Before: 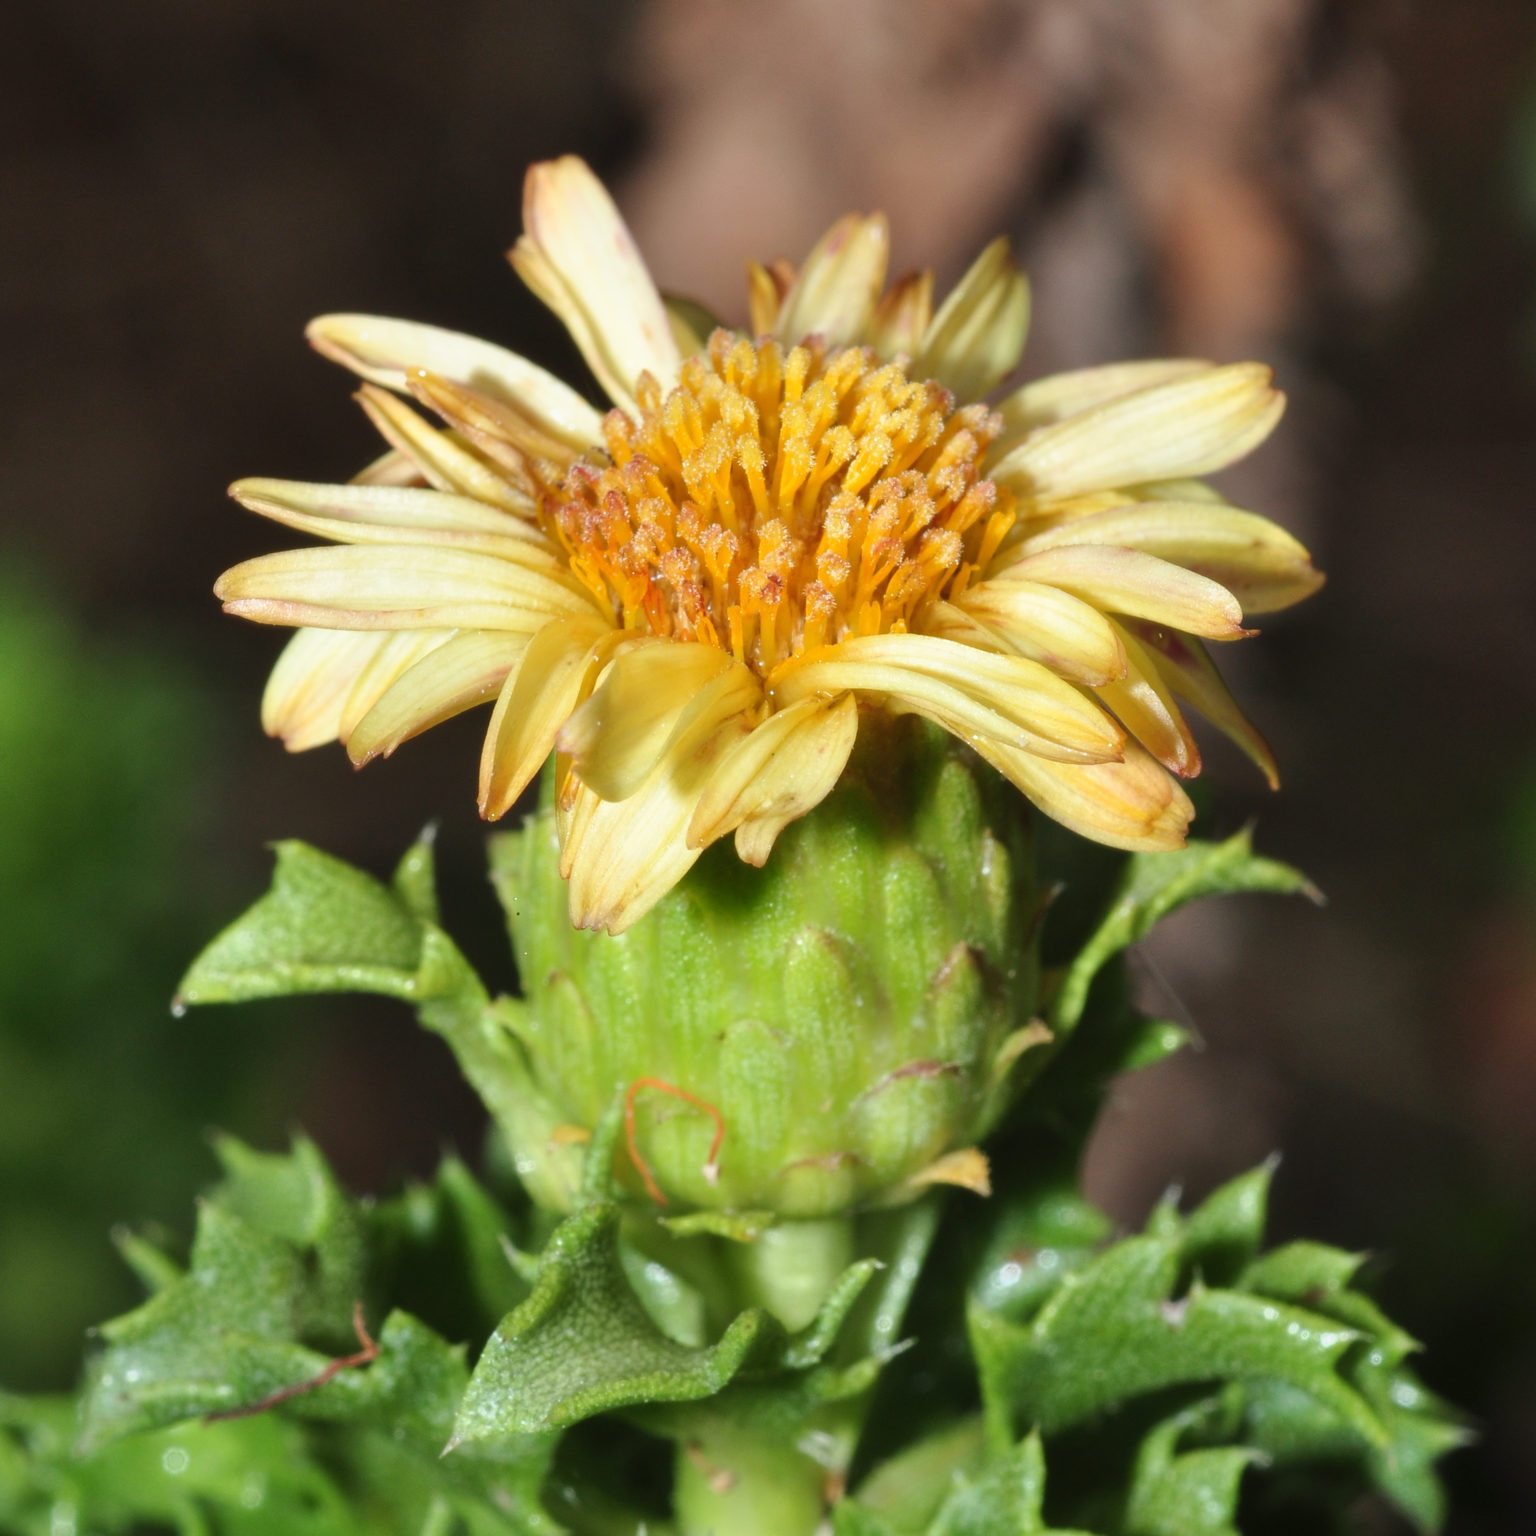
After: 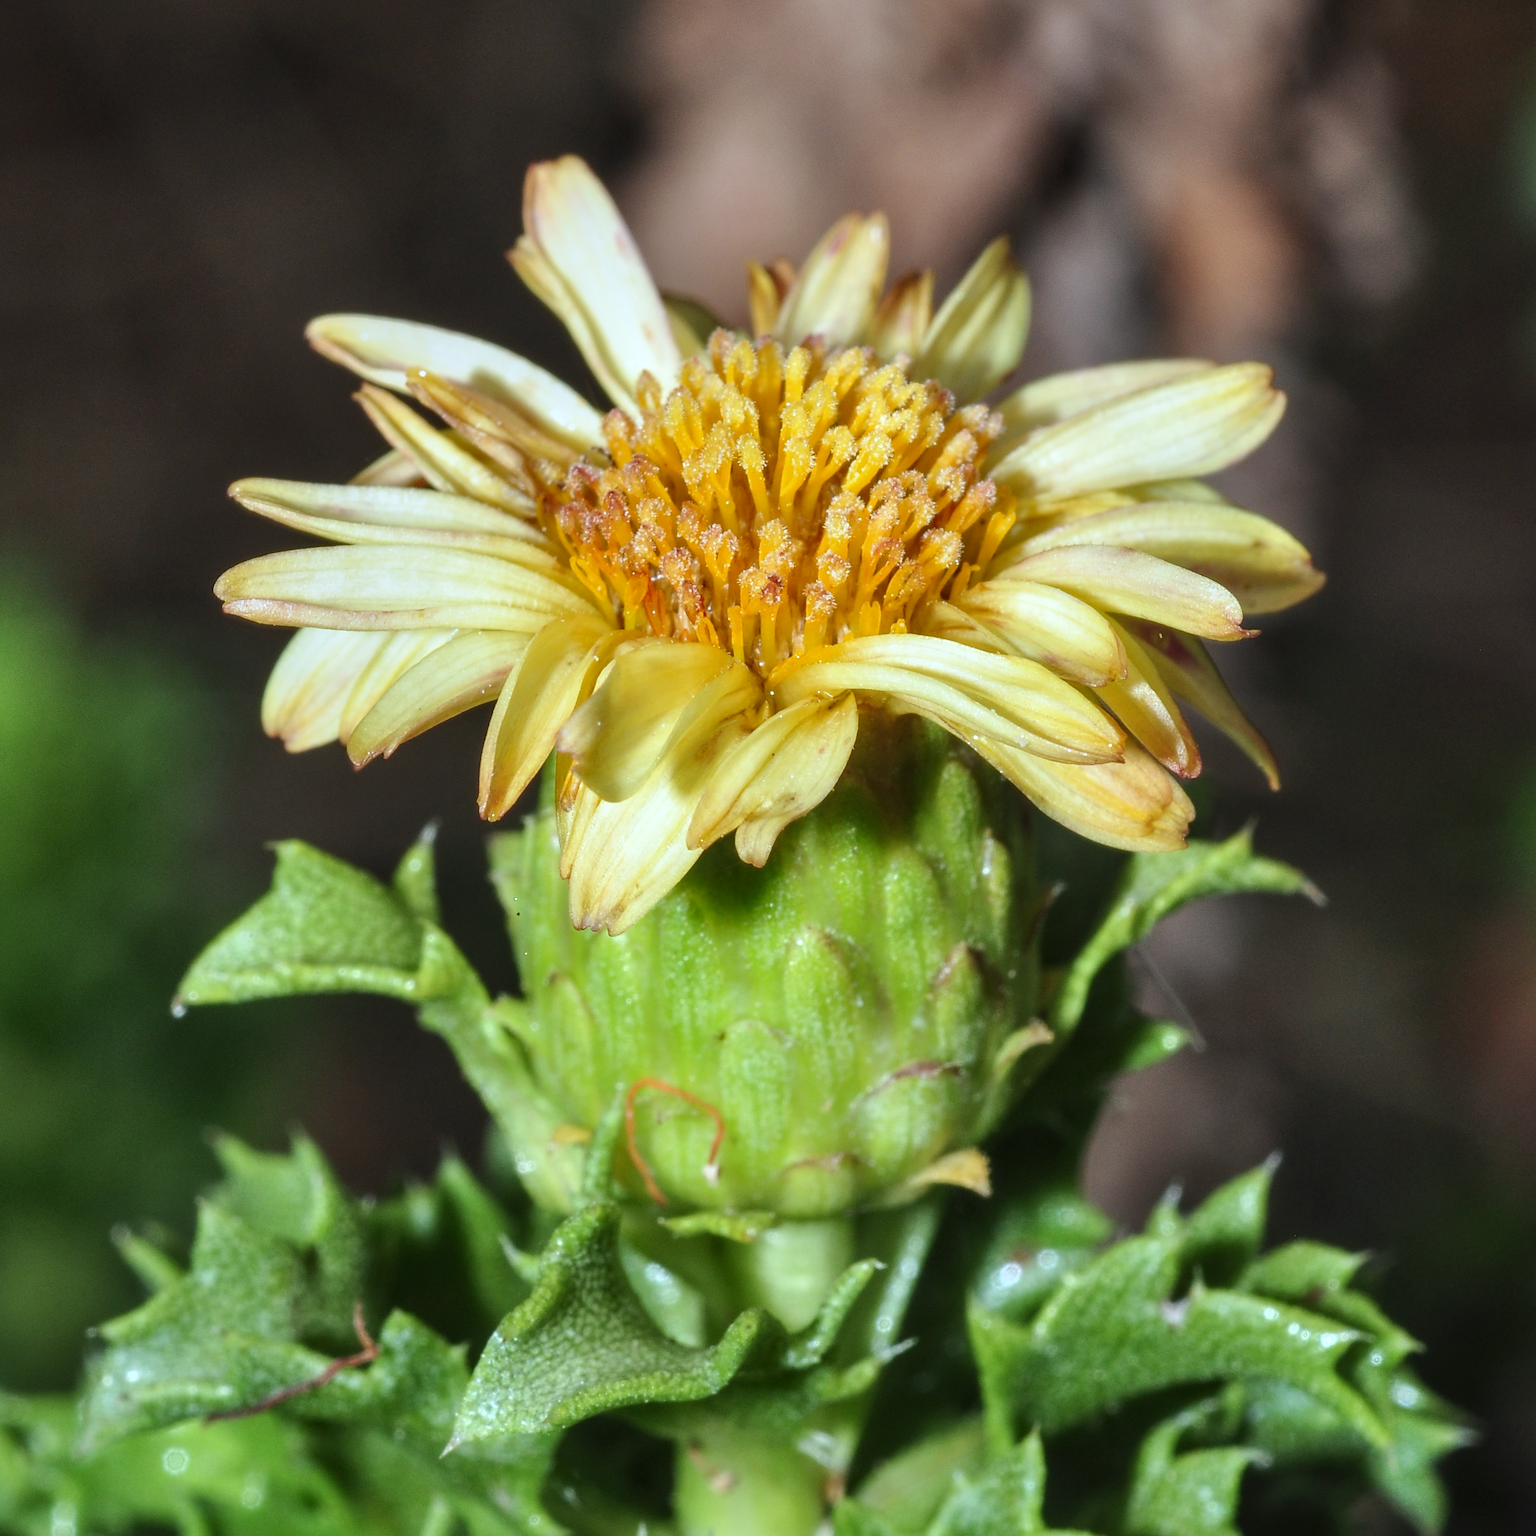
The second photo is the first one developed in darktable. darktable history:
shadows and highlights: shadows 25, highlights -25
white balance: red 0.924, blue 1.095
local contrast: on, module defaults
contrast brightness saturation: contrast 0.1, brightness 0.02, saturation 0.02
sharpen: on, module defaults
